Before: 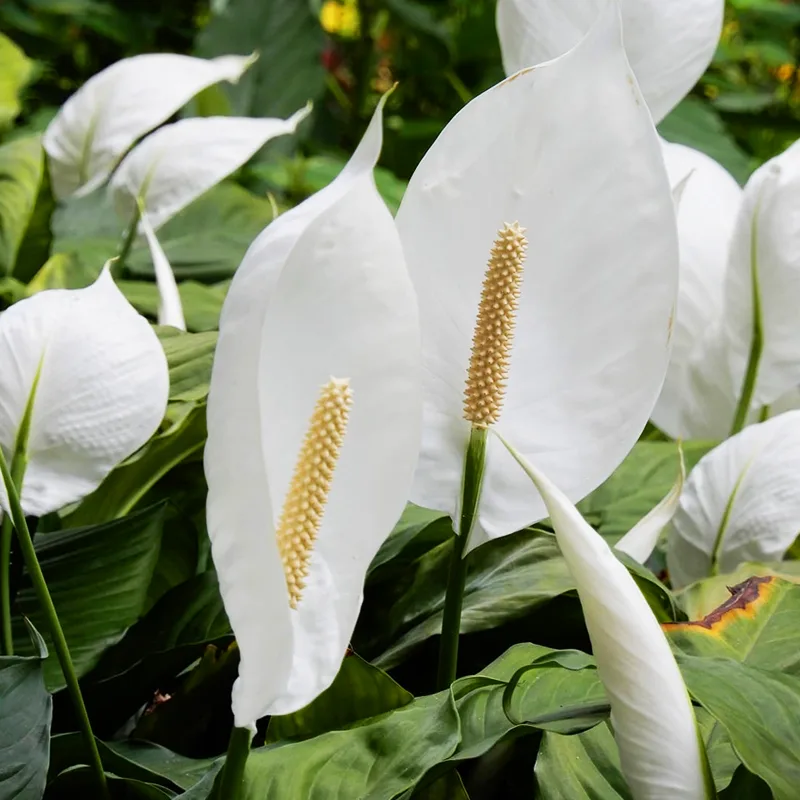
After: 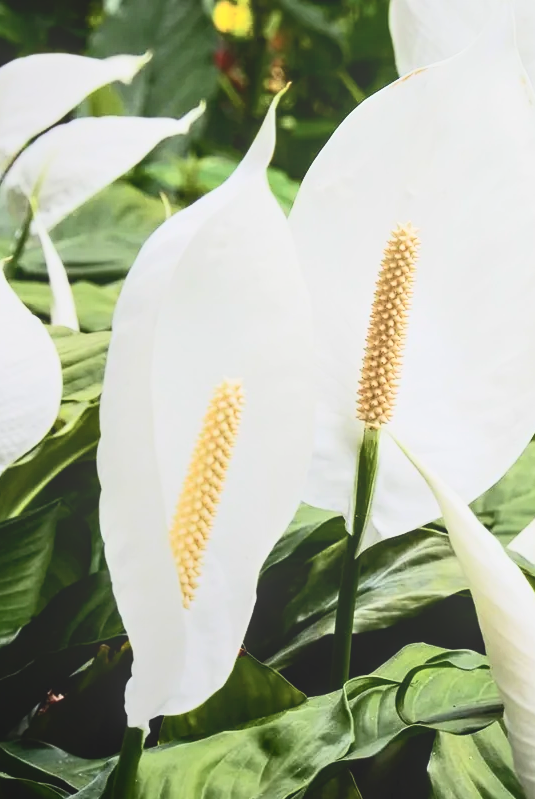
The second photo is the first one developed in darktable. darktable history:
tone curve: curves: ch0 [(0, 0) (0.153, 0.056) (1, 1)], color space Lab, independent channels, preserve colors none
crop and rotate: left 13.585%, right 19.53%
contrast brightness saturation: contrast 0.38, brightness 0.525
local contrast: highlights 46%, shadows 1%, detail 100%
